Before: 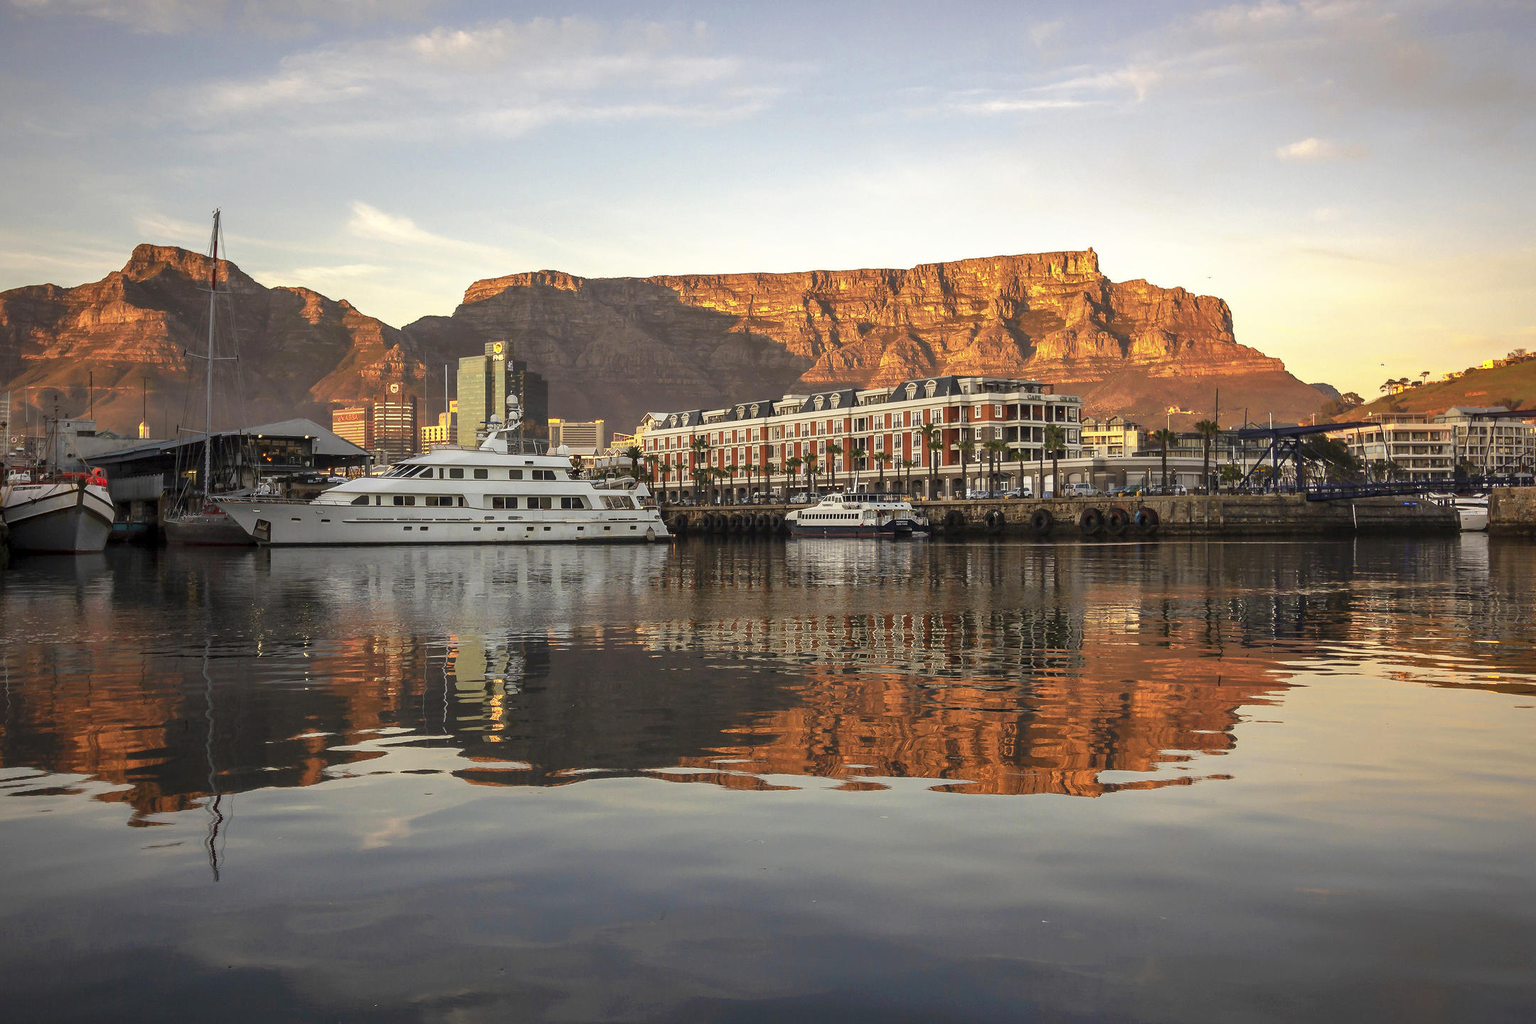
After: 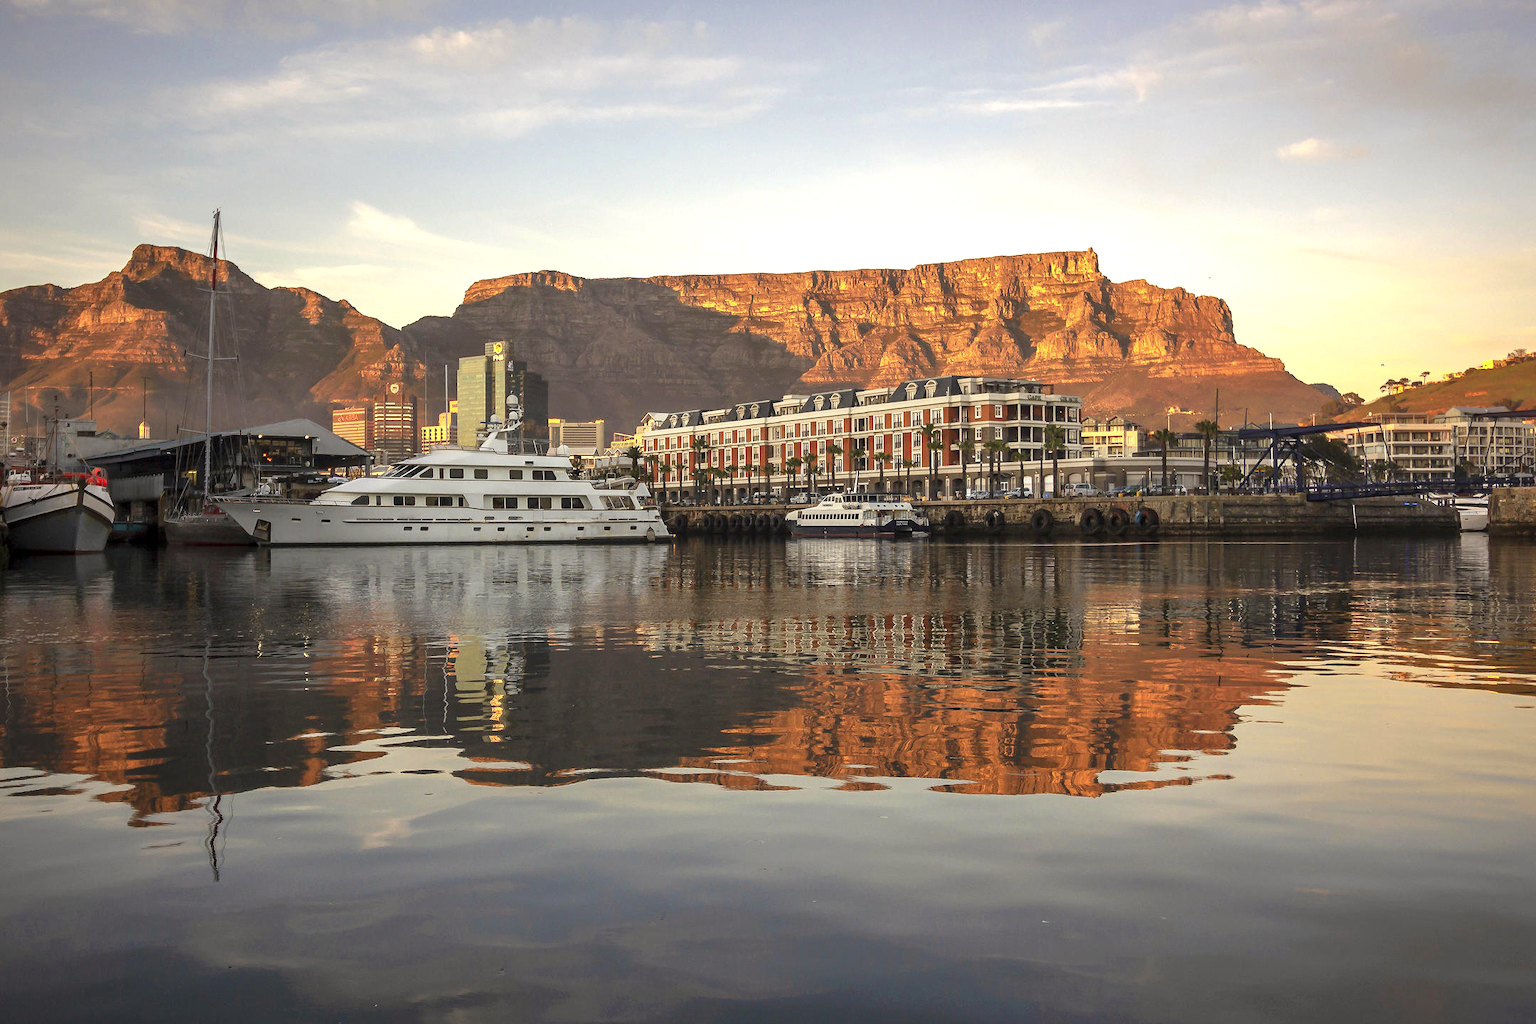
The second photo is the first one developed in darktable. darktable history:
white balance: red 1.009, blue 0.985
exposure: exposure 0.2 EV, compensate highlight preservation false
